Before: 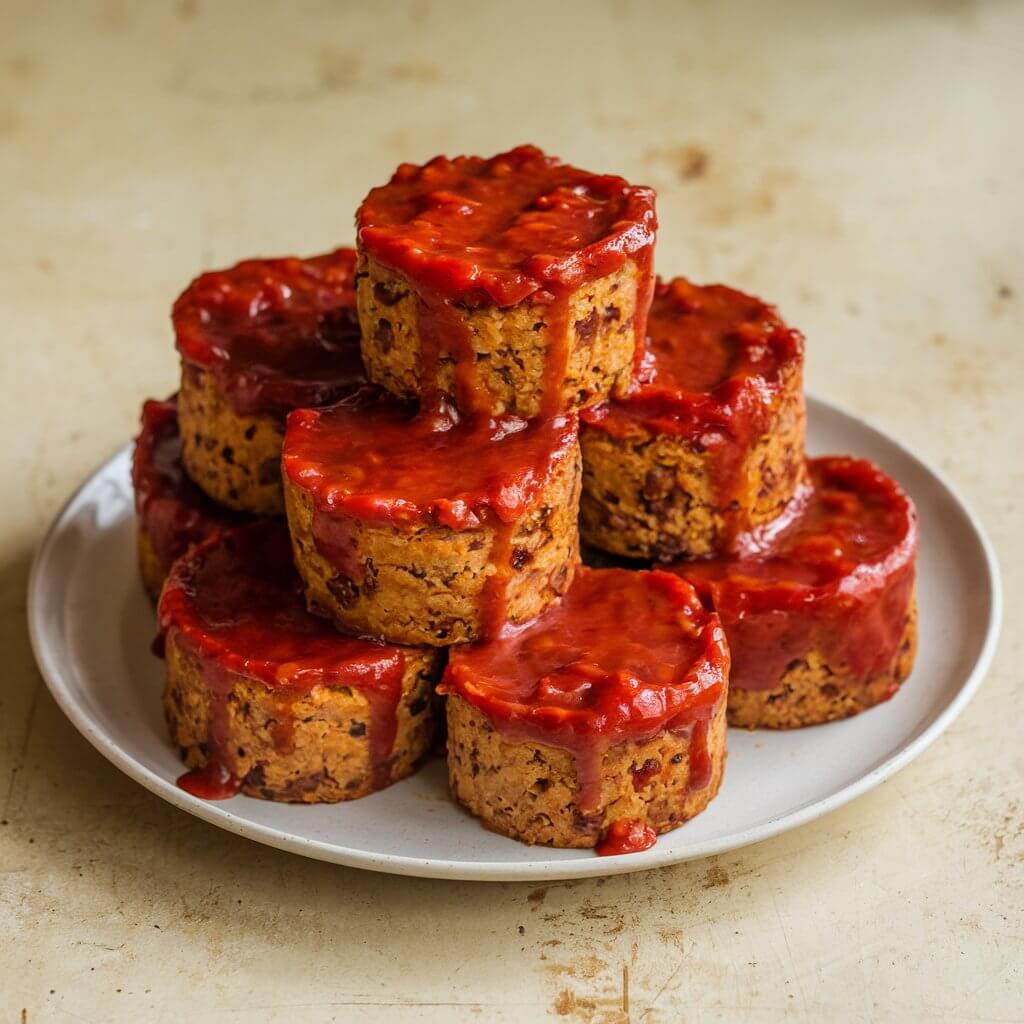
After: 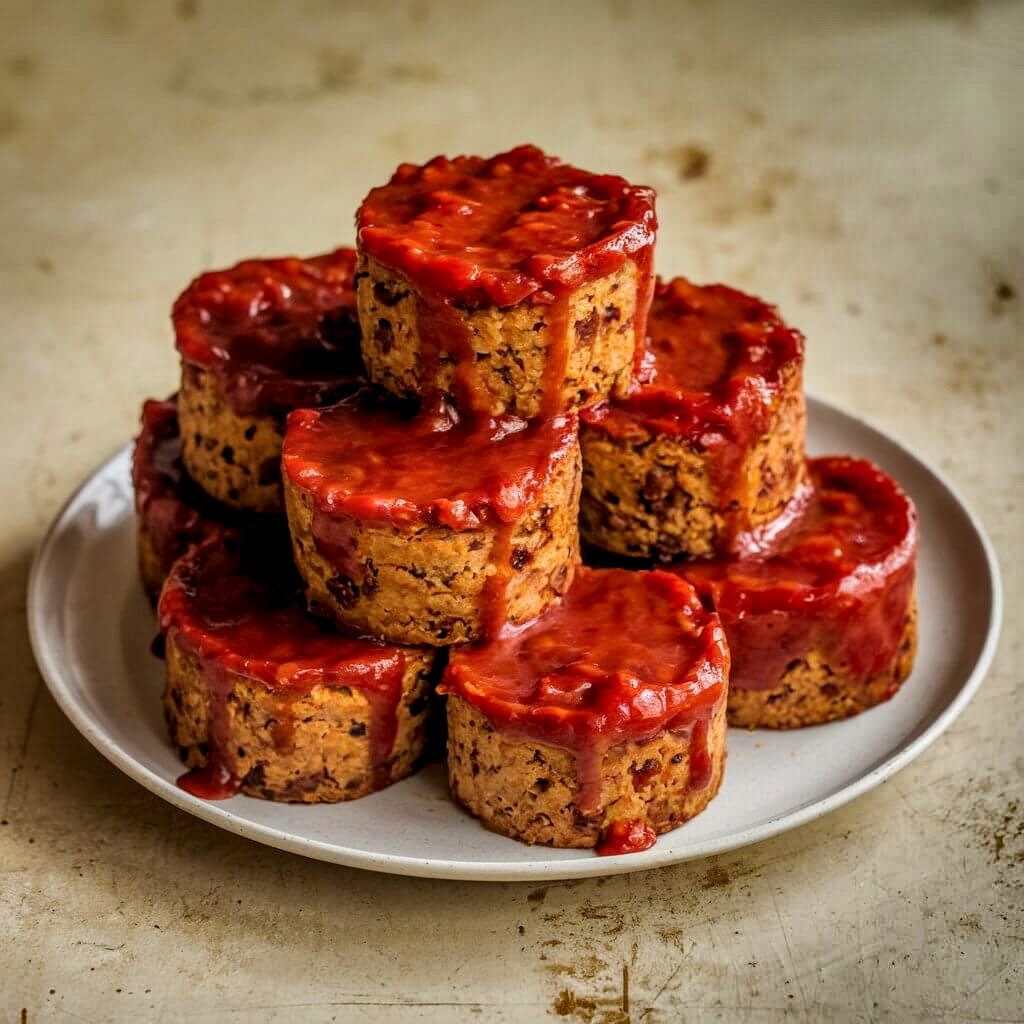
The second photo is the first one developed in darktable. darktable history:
shadows and highlights: shadows 20.91, highlights -82.73, soften with gaussian
filmic rgb: middle gray luminance 18.42%, black relative exposure -11.45 EV, white relative exposure 2.55 EV, threshold 6 EV, target black luminance 0%, hardness 8.41, latitude 99%, contrast 1.084, shadows ↔ highlights balance 0.505%, add noise in highlights 0, preserve chrominance max RGB, color science v3 (2019), use custom middle-gray values true, iterations of high-quality reconstruction 0, contrast in highlights soft, enable highlight reconstruction true
local contrast: detail 130%
white balance: red 1.009, blue 0.985
